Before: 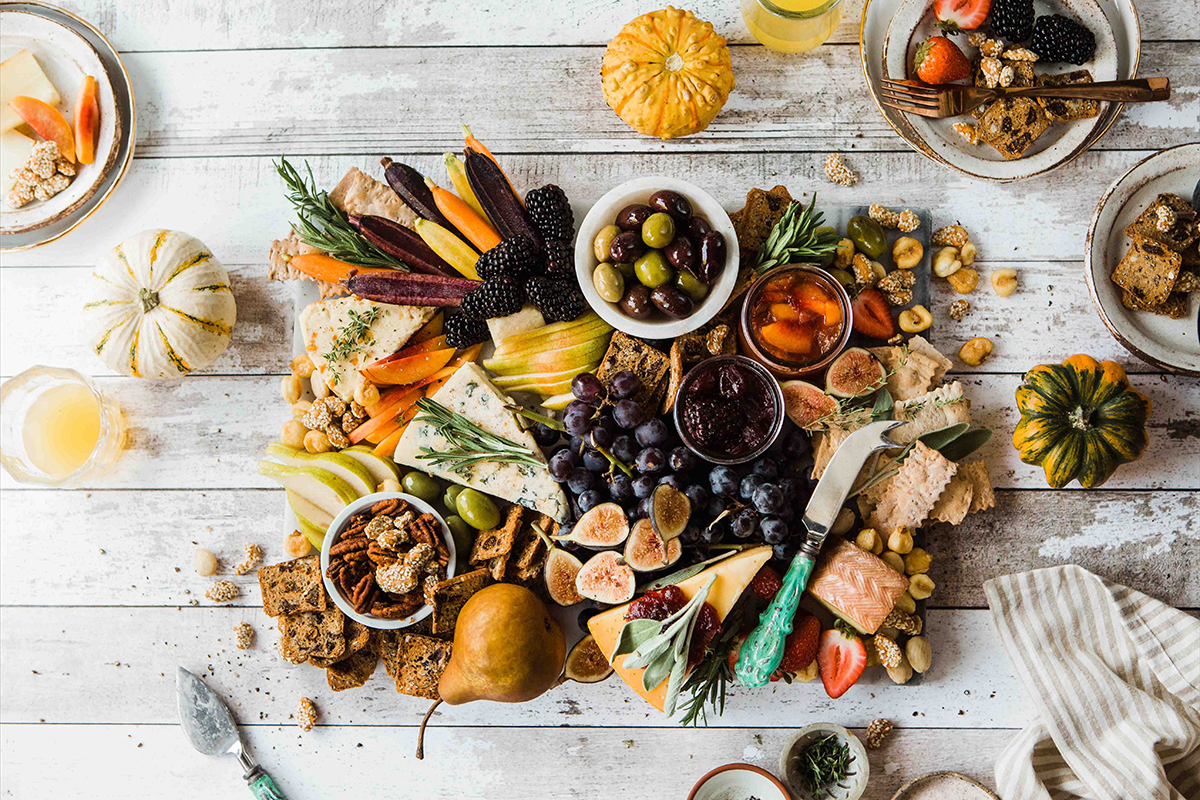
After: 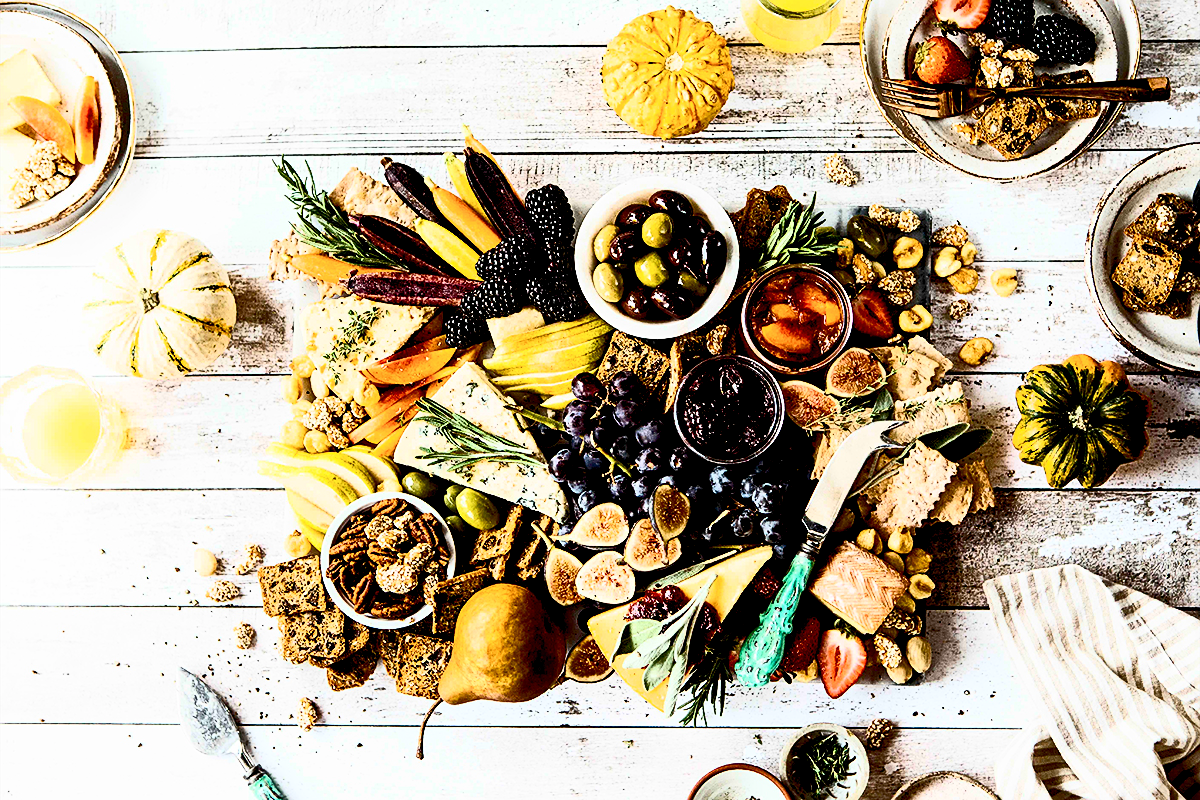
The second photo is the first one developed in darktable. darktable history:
sharpen: on, module defaults
contrast brightness saturation: contrast 0.62, brightness 0.34, saturation 0.14
color balance rgb: on, module defaults
exposure: black level correction 0.029, exposure -0.073 EV, compensate highlight preservation false
